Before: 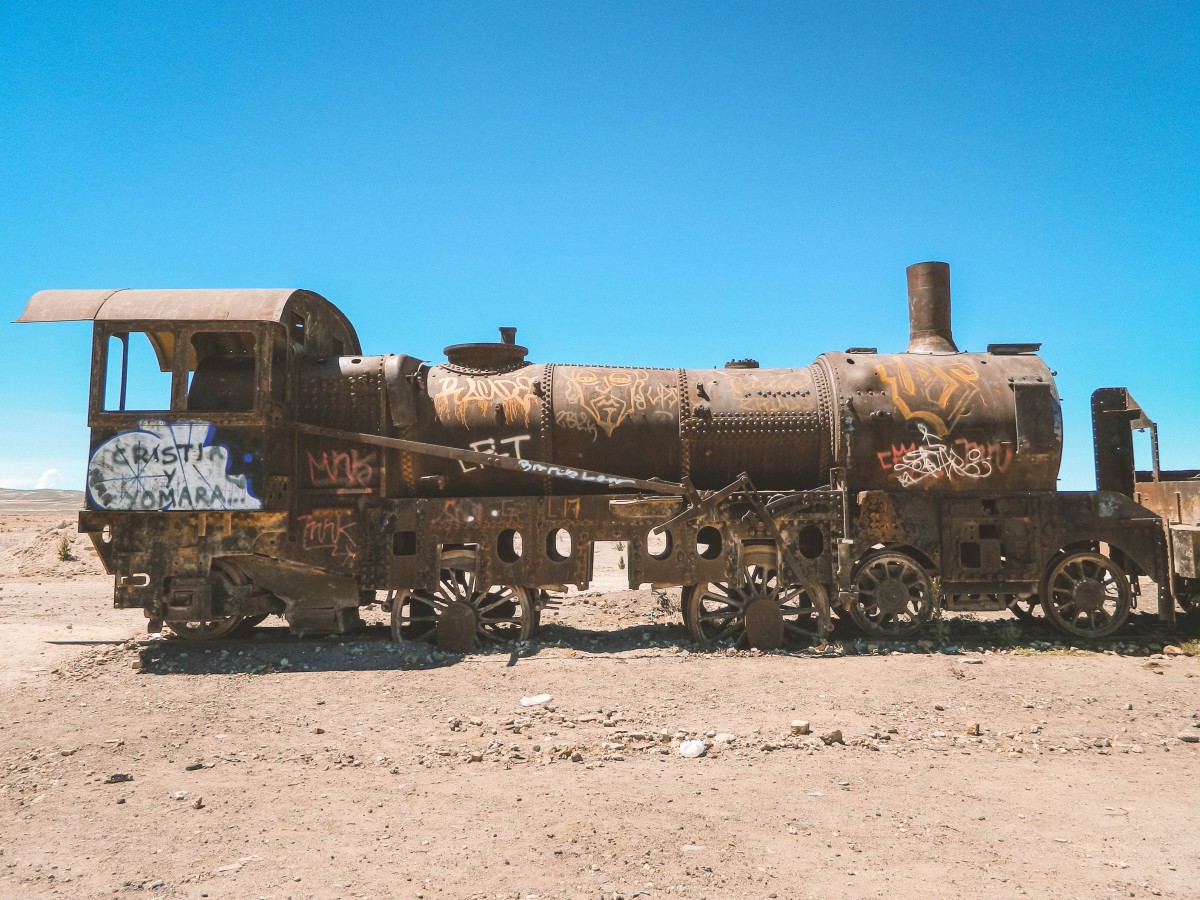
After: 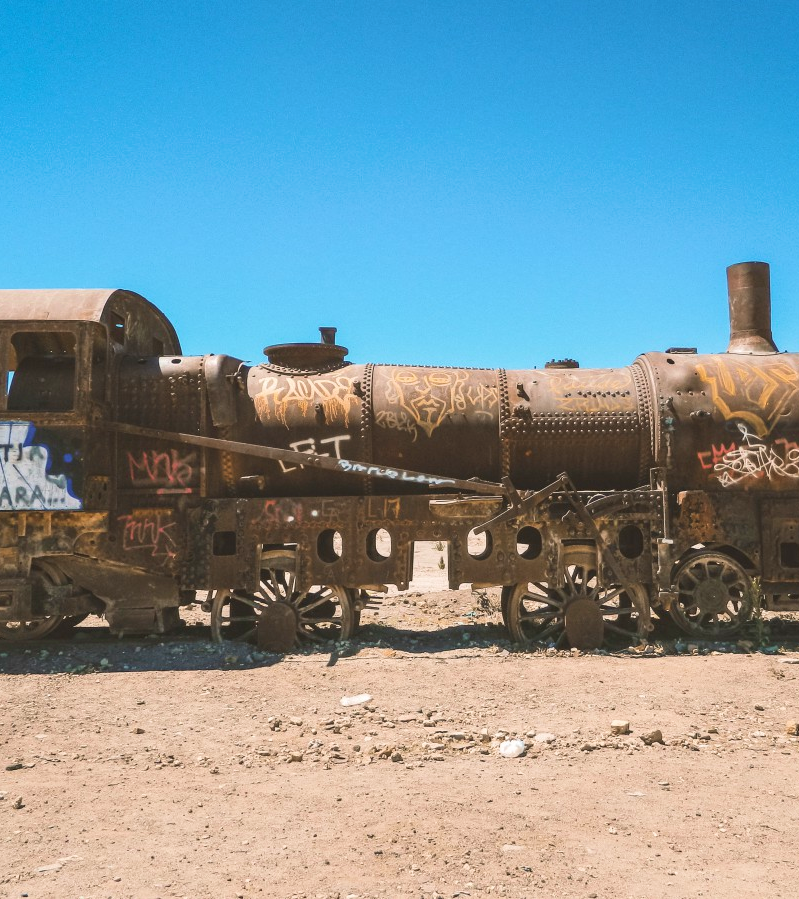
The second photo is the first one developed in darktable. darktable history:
velvia: on, module defaults
crop and rotate: left 15.055%, right 18.278%
